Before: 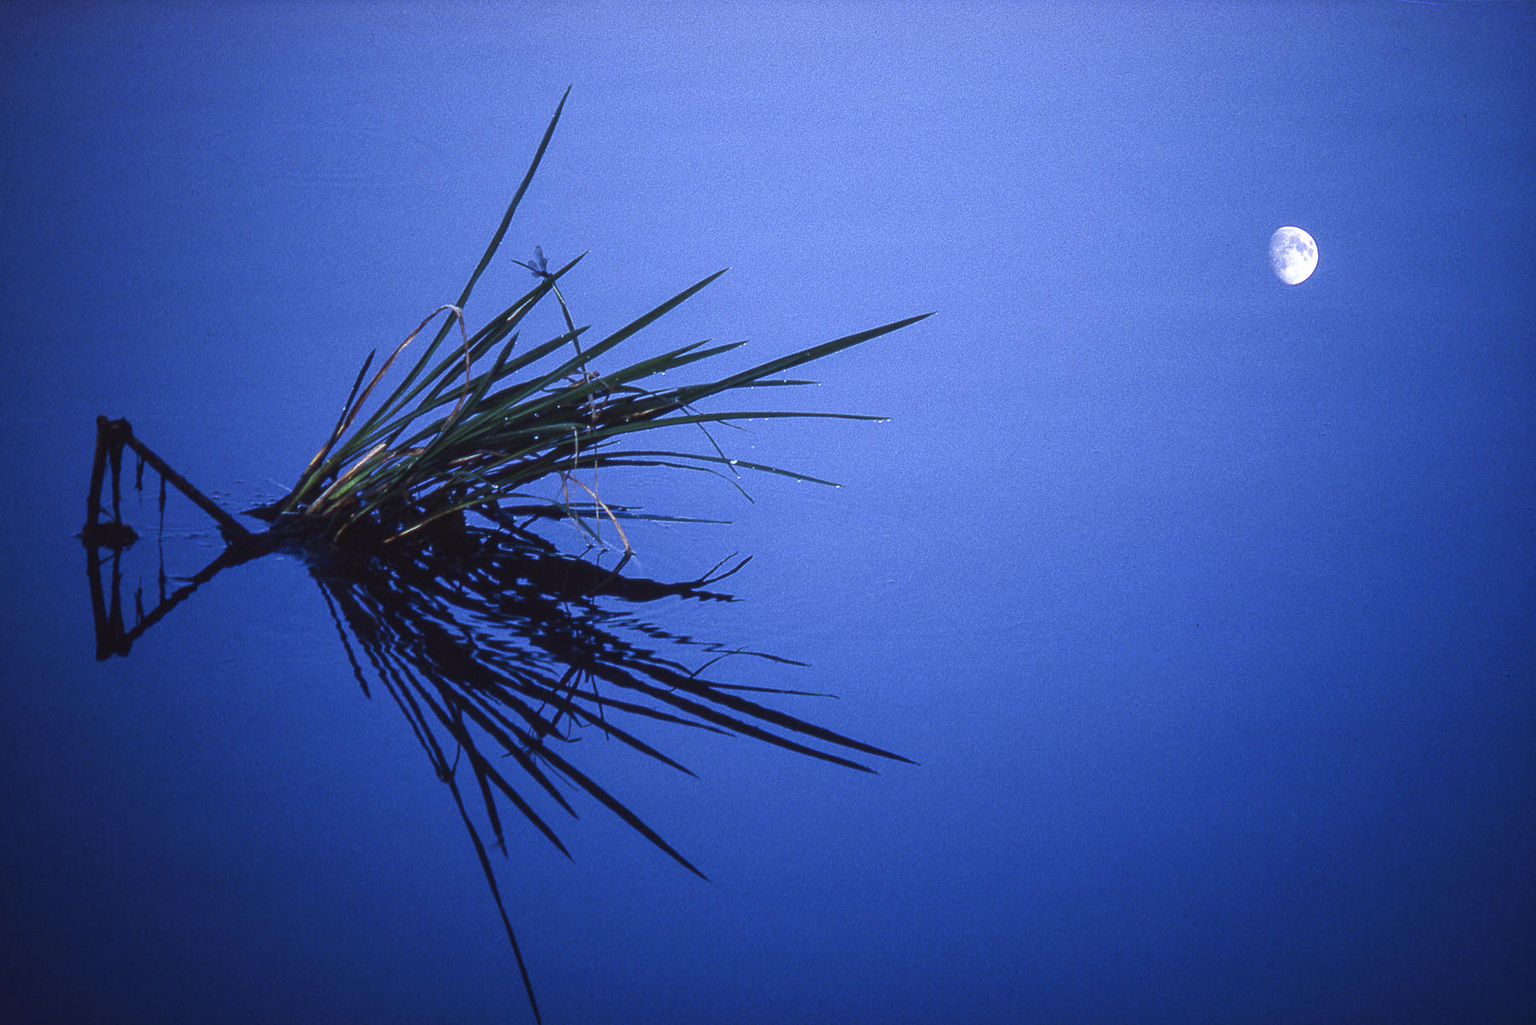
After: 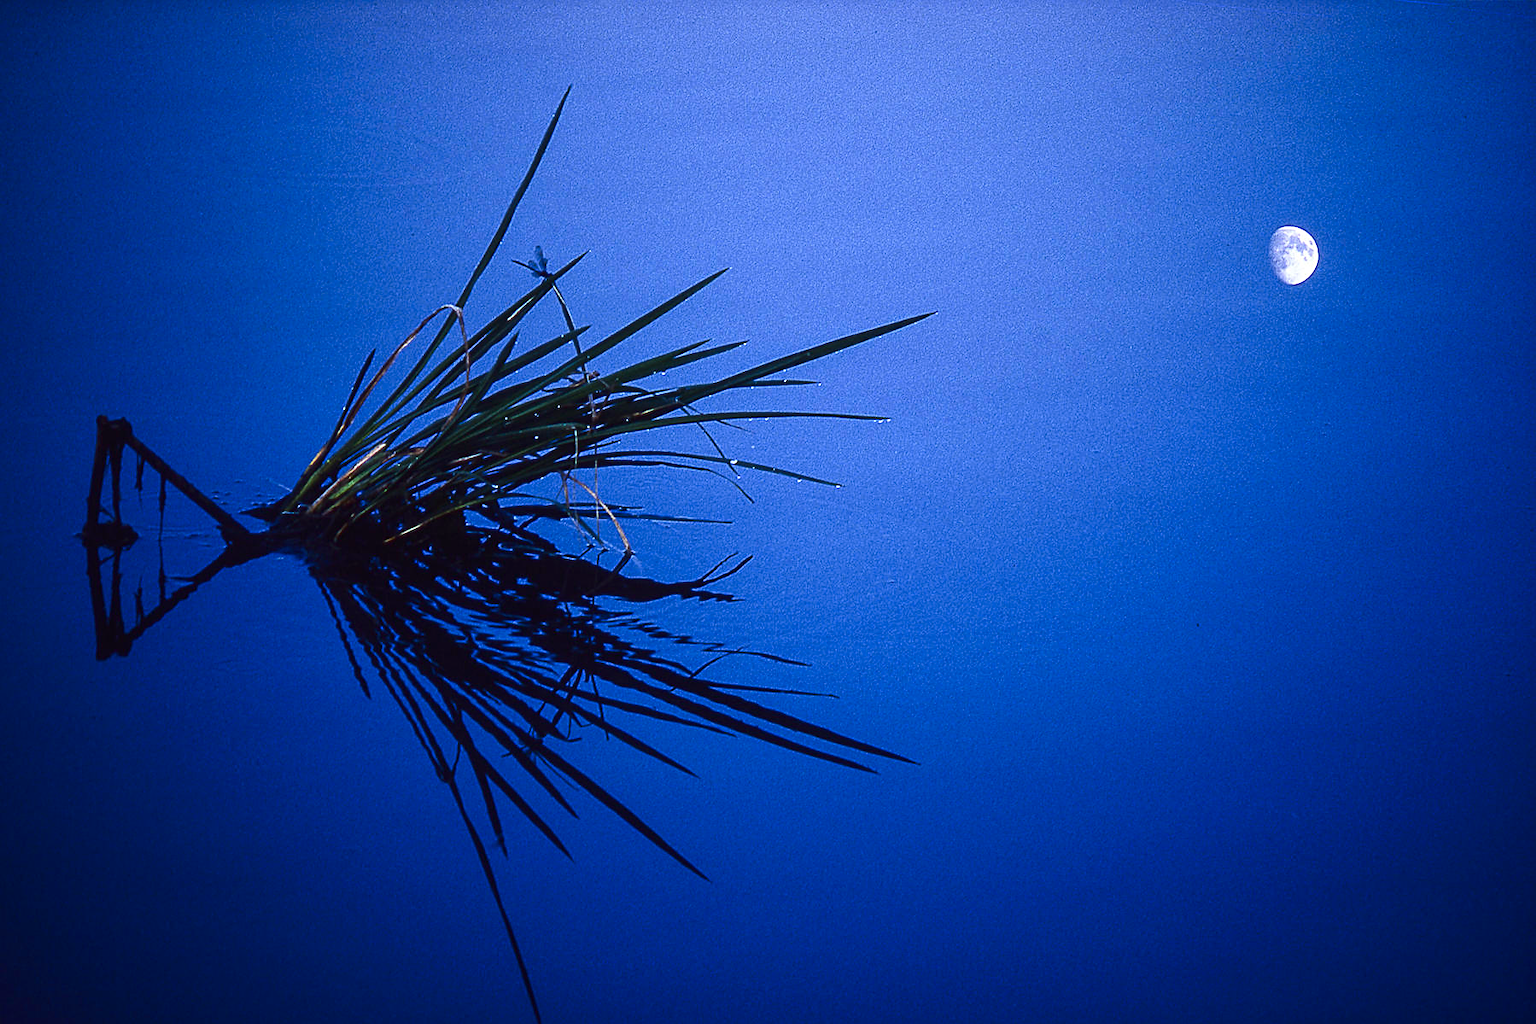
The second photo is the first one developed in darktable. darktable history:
contrast brightness saturation: contrast 0.12, brightness -0.12, saturation 0.2
sharpen: on, module defaults
